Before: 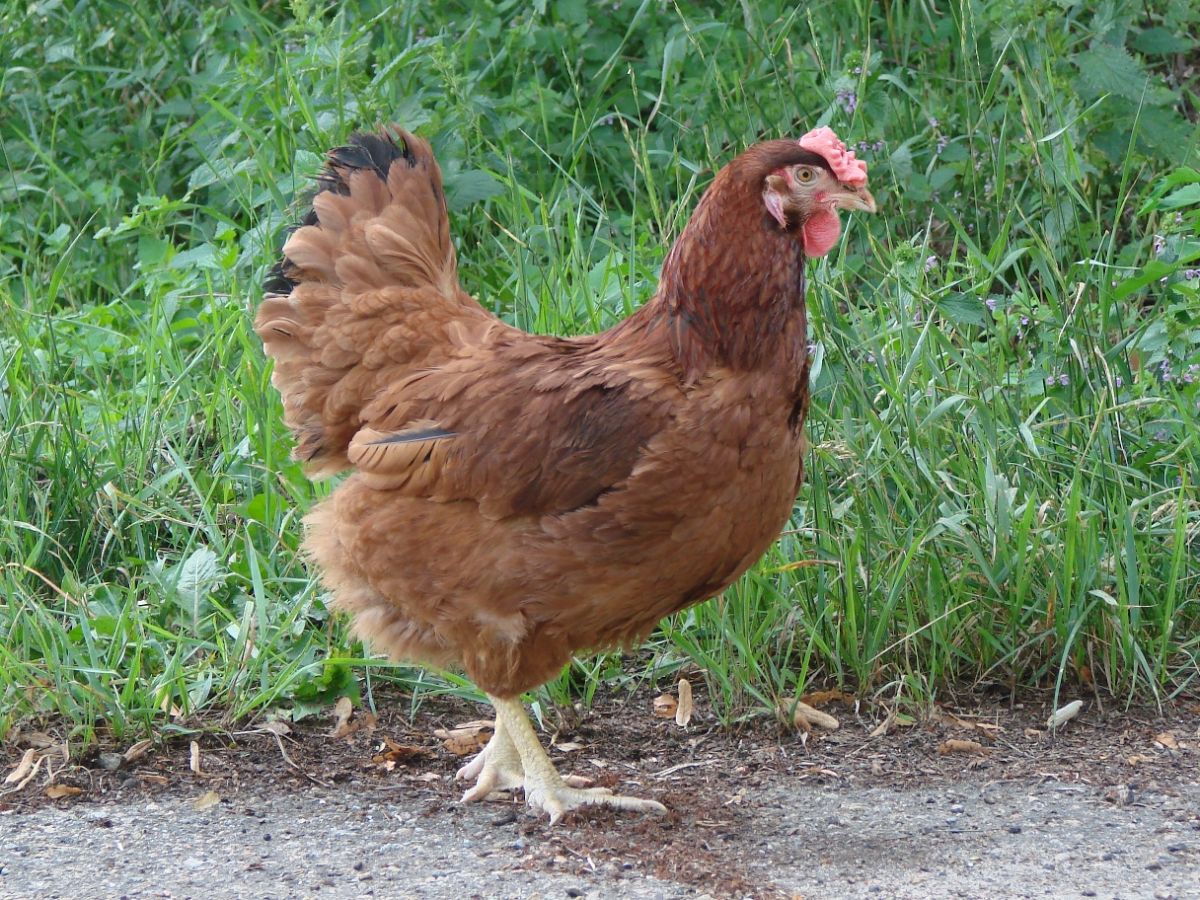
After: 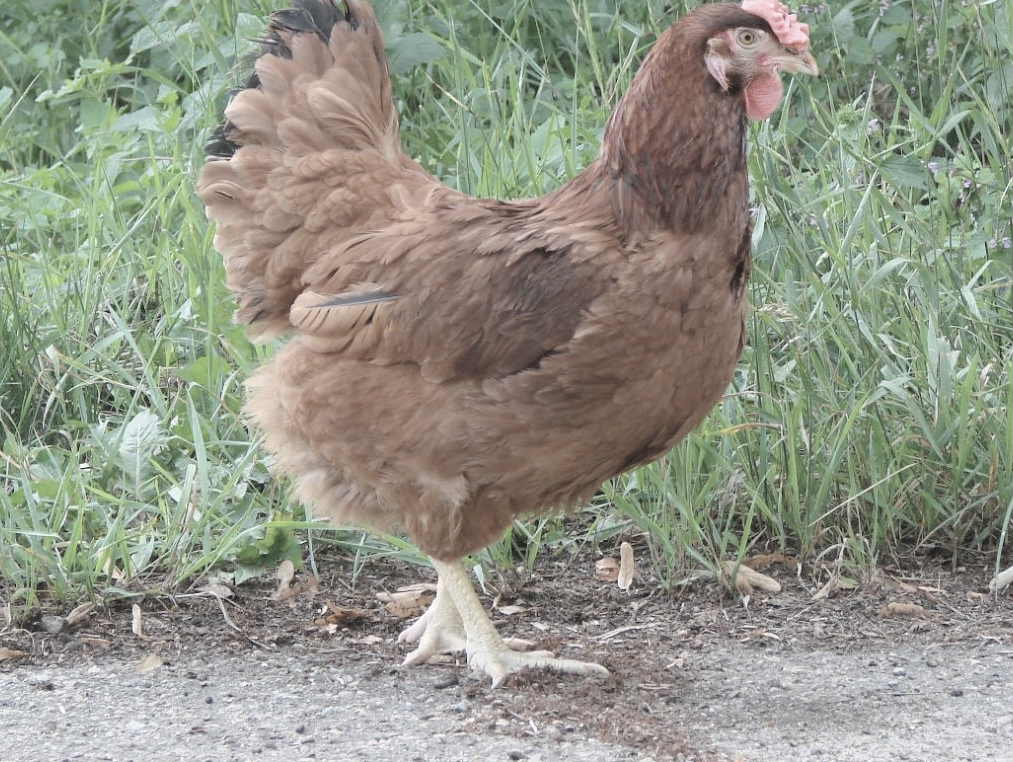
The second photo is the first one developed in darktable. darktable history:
crop and rotate: left 4.904%, top 15.311%, right 10.674%
contrast brightness saturation: brightness 0.187, saturation -0.51
